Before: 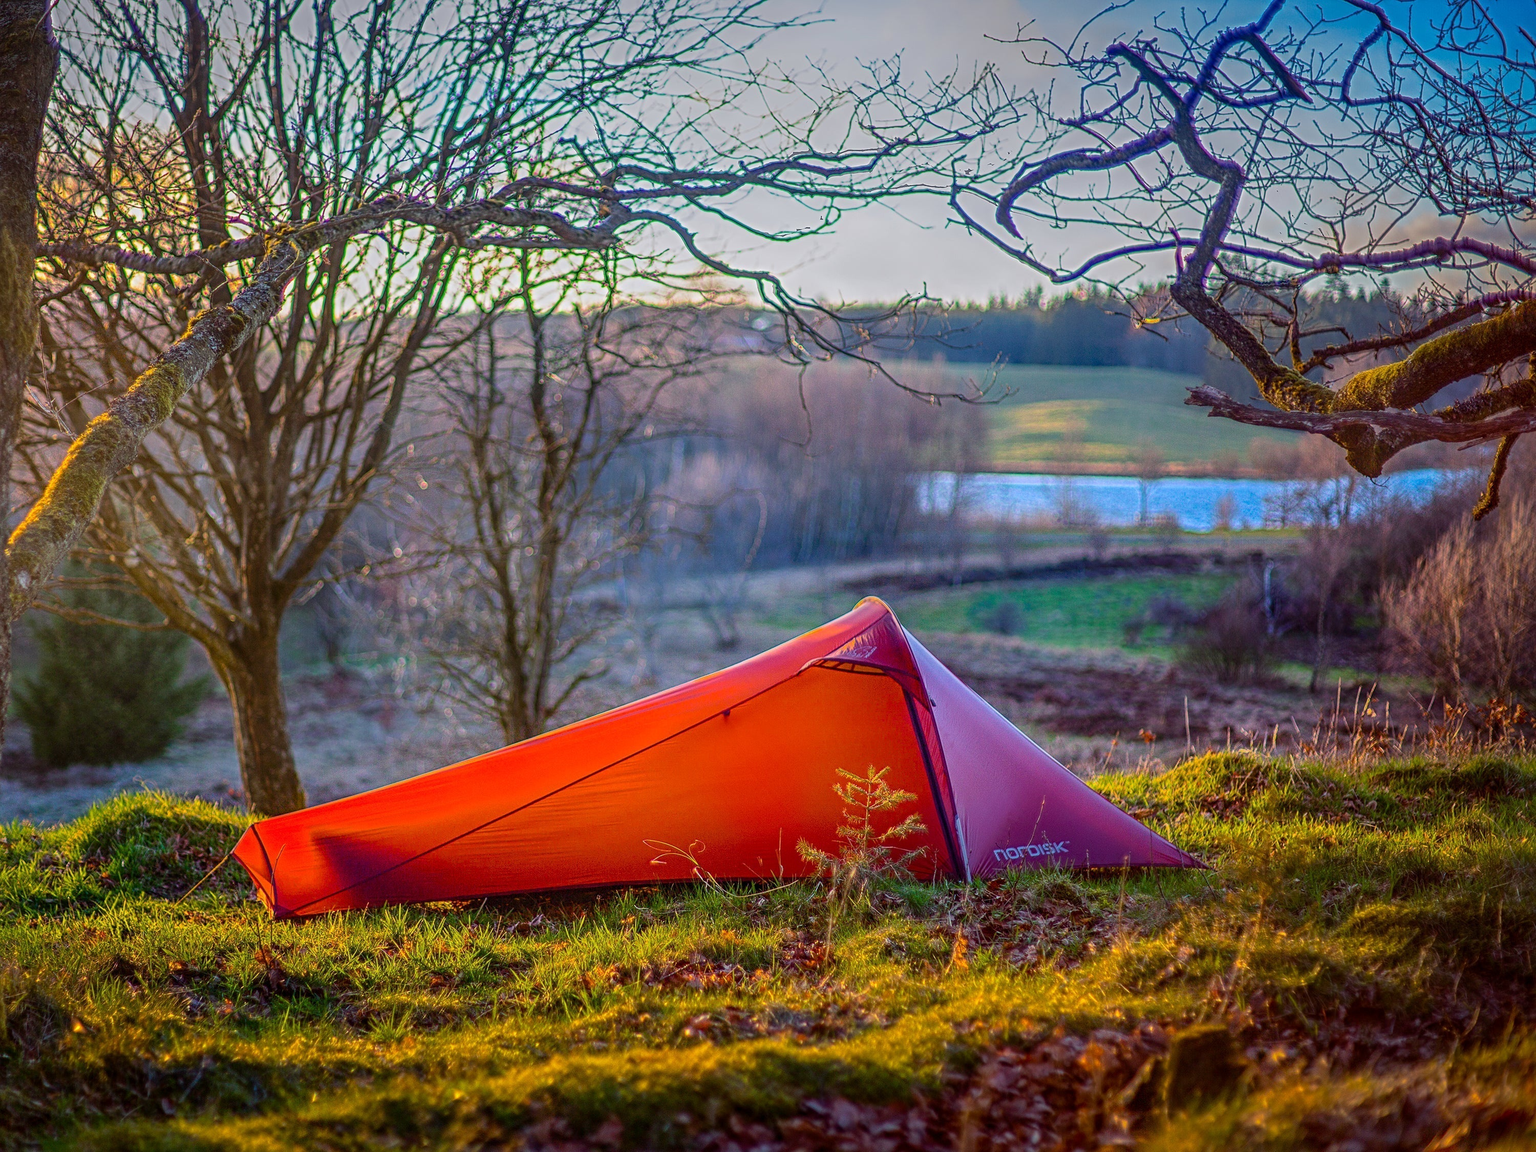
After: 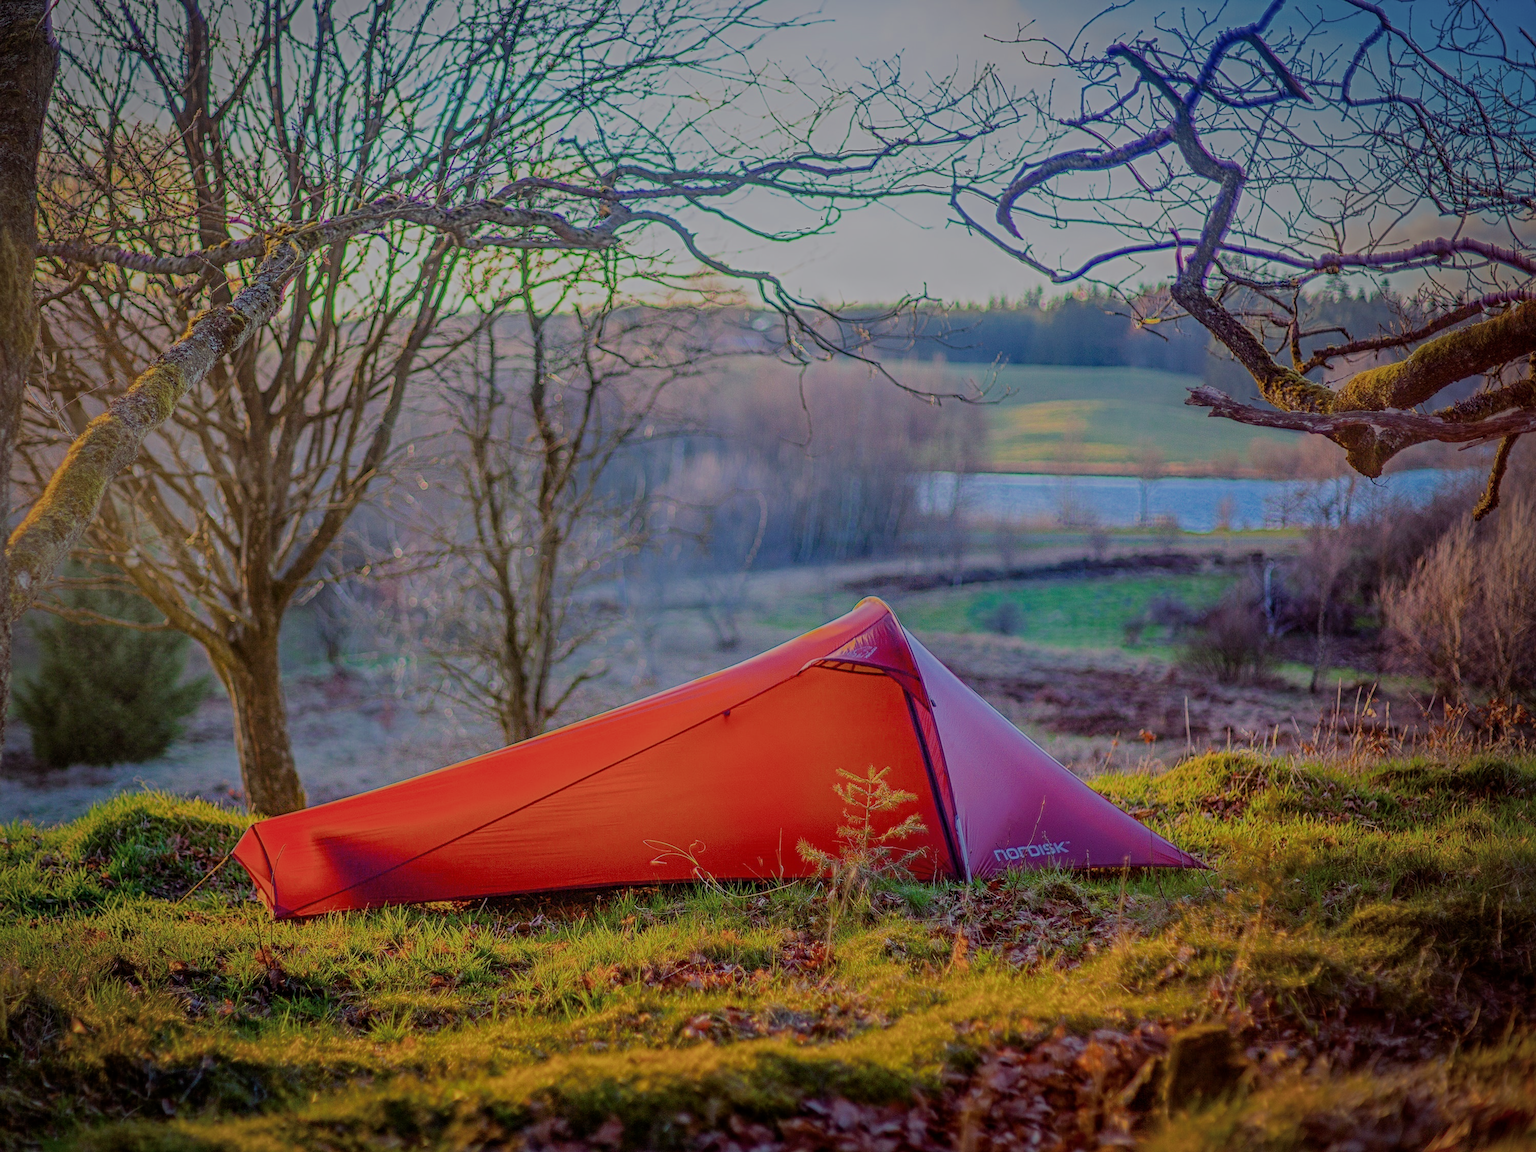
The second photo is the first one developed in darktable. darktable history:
filmic rgb: black relative exposure -8.02 EV, white relative exposure 8.02 EV, threshold 5.97 EV, hardness 2.5, latitude 9.17%, contrast 0.709, highlights saturation mix 8.6%, shadows ↔ highlights balance 1.57%, iterations of high-quality reconstruction 0, enable highlight reconstruction true
vignetting: fall-off start 76.06%, fall-off radius 27.58%, brightness -0.297, saturation -0.064, width/height ratio 0.978
